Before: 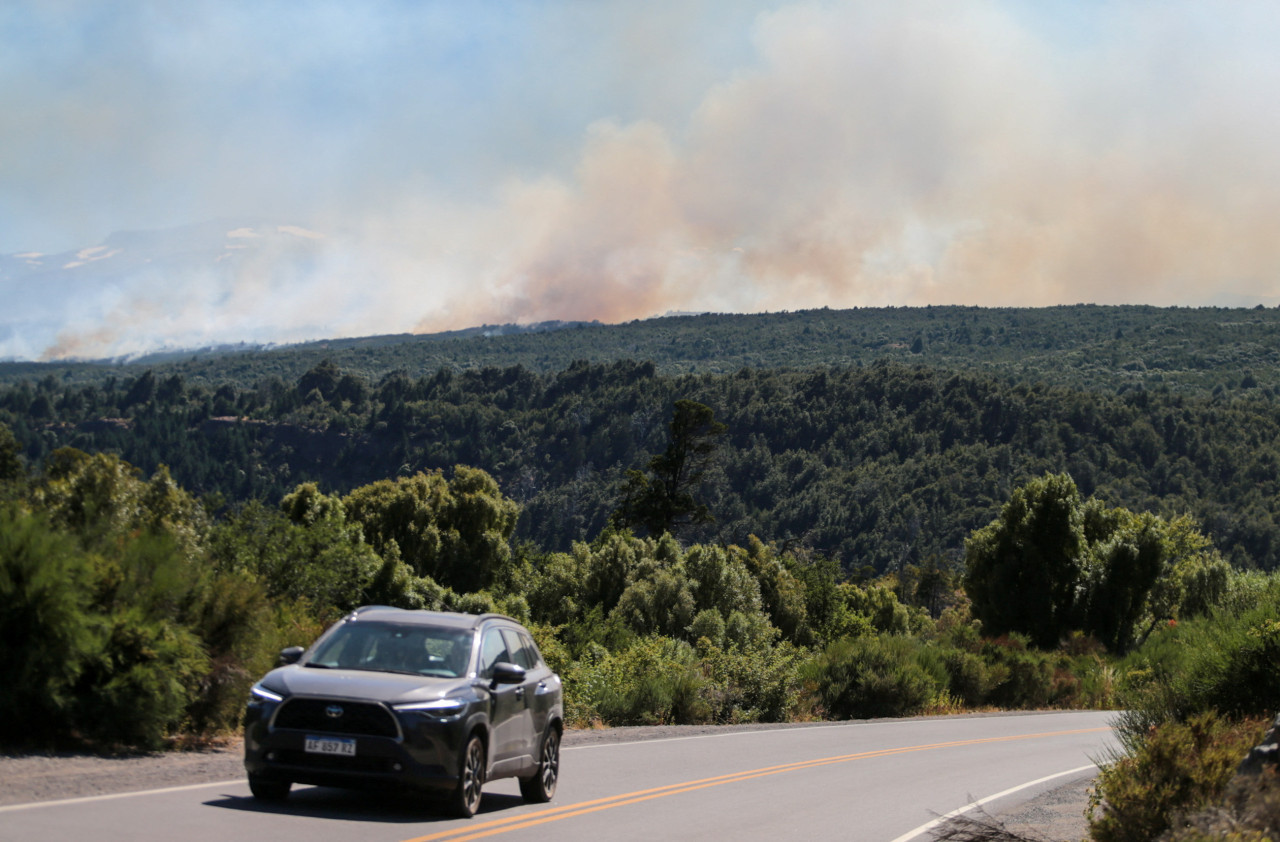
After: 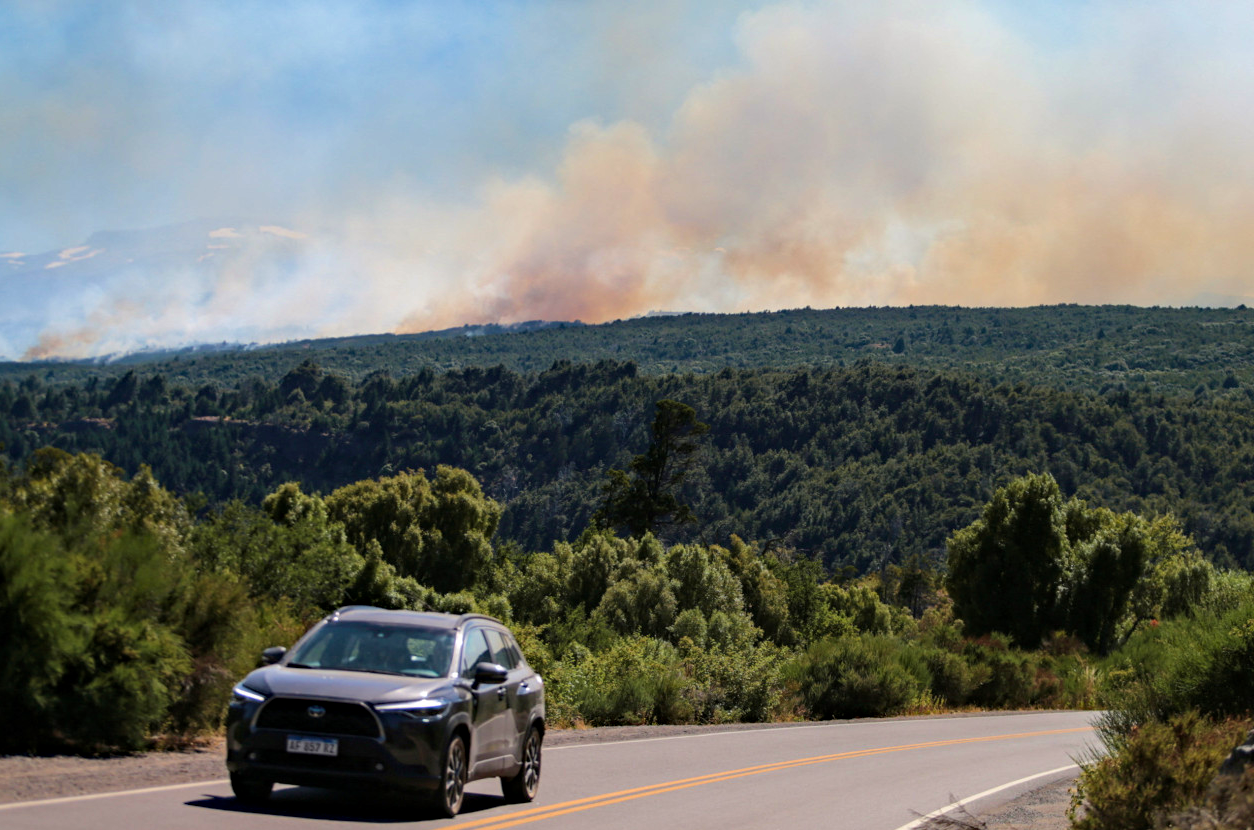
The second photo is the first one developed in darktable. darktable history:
haze removal: strength 0.293, distance 0.252, compatibility mode true, adaptive false
crop and rotate: left 1.473%, right 0.547%, bottom 1.341%
velvia: on, module defaults
